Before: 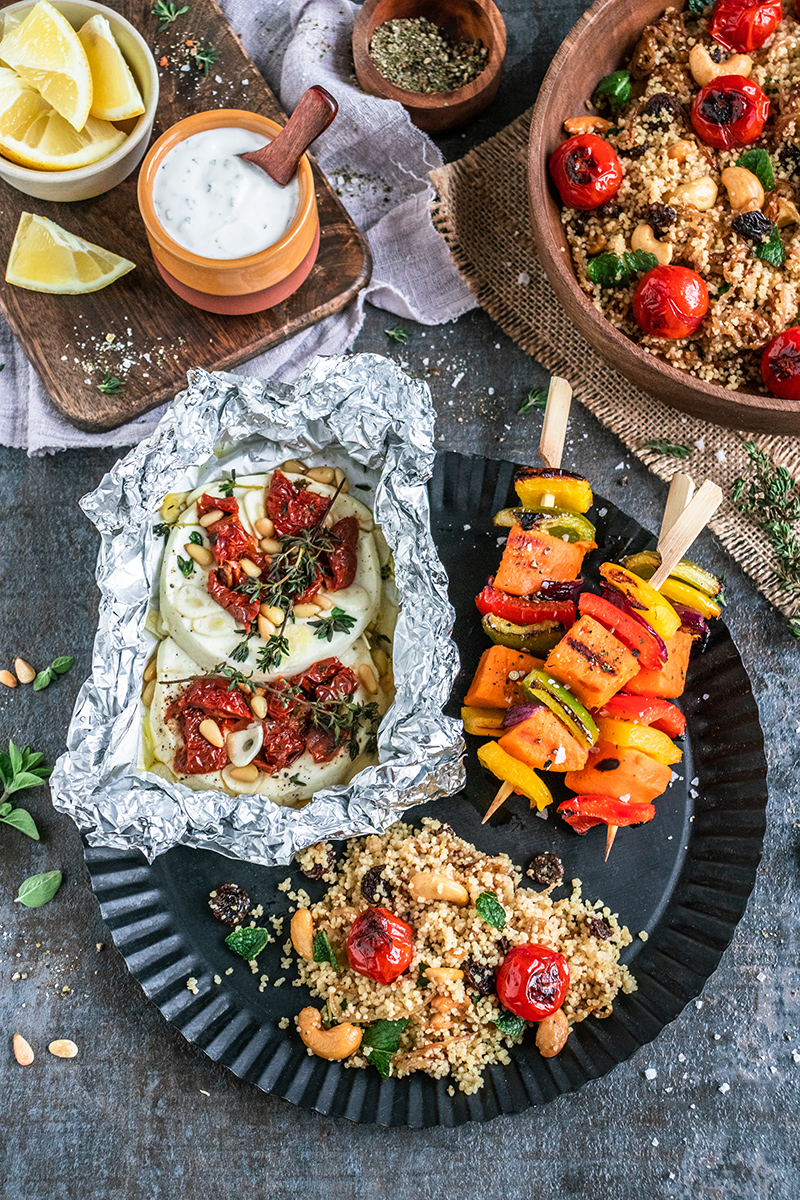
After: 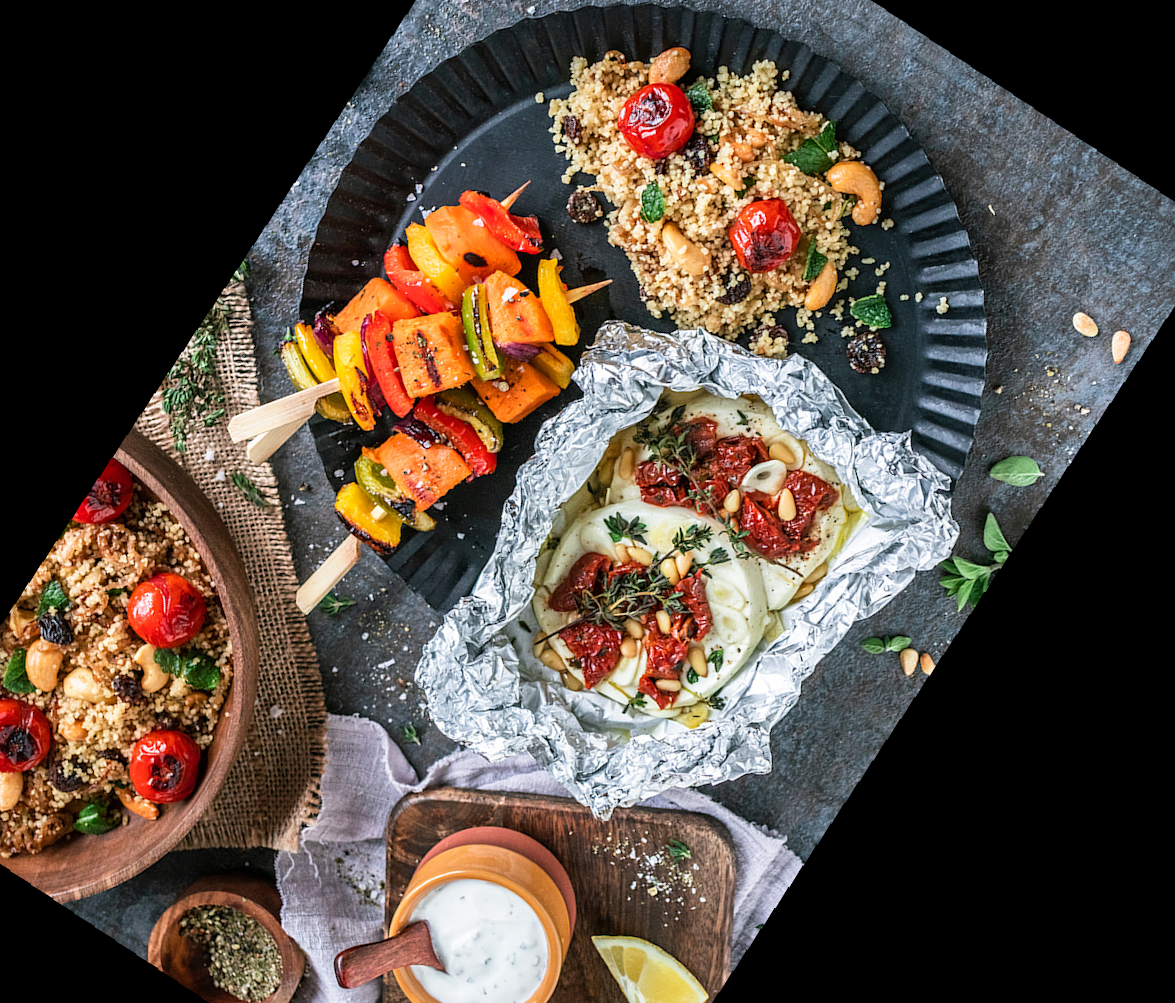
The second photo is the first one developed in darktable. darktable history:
levels: levels [0, 0.498, 1]
crop and rotate: angle 148.68°, left 9.111%, top 15.603%, right 4.588%, bottom 17.041%
rotate and perspective: rotation 2.27°, automatic cropping off
